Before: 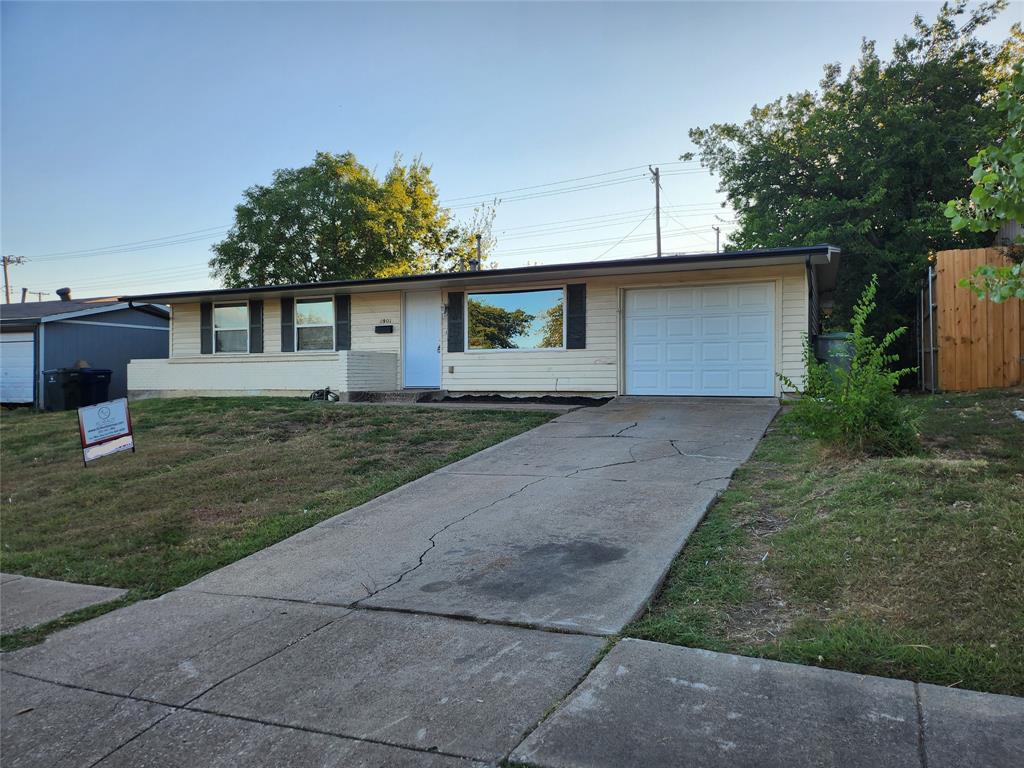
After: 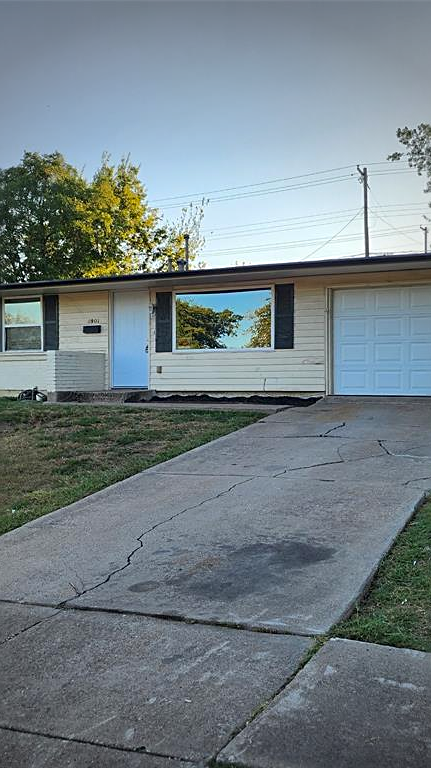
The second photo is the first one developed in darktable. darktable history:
vignetting: fall-off start 64.63%, center (-0.034, 0.148), width/height ratio 0.881
sharpen: on, module defaults
contrast brightness saturation: saturation 0.13
crop: left 28.583%, right 29.231%
